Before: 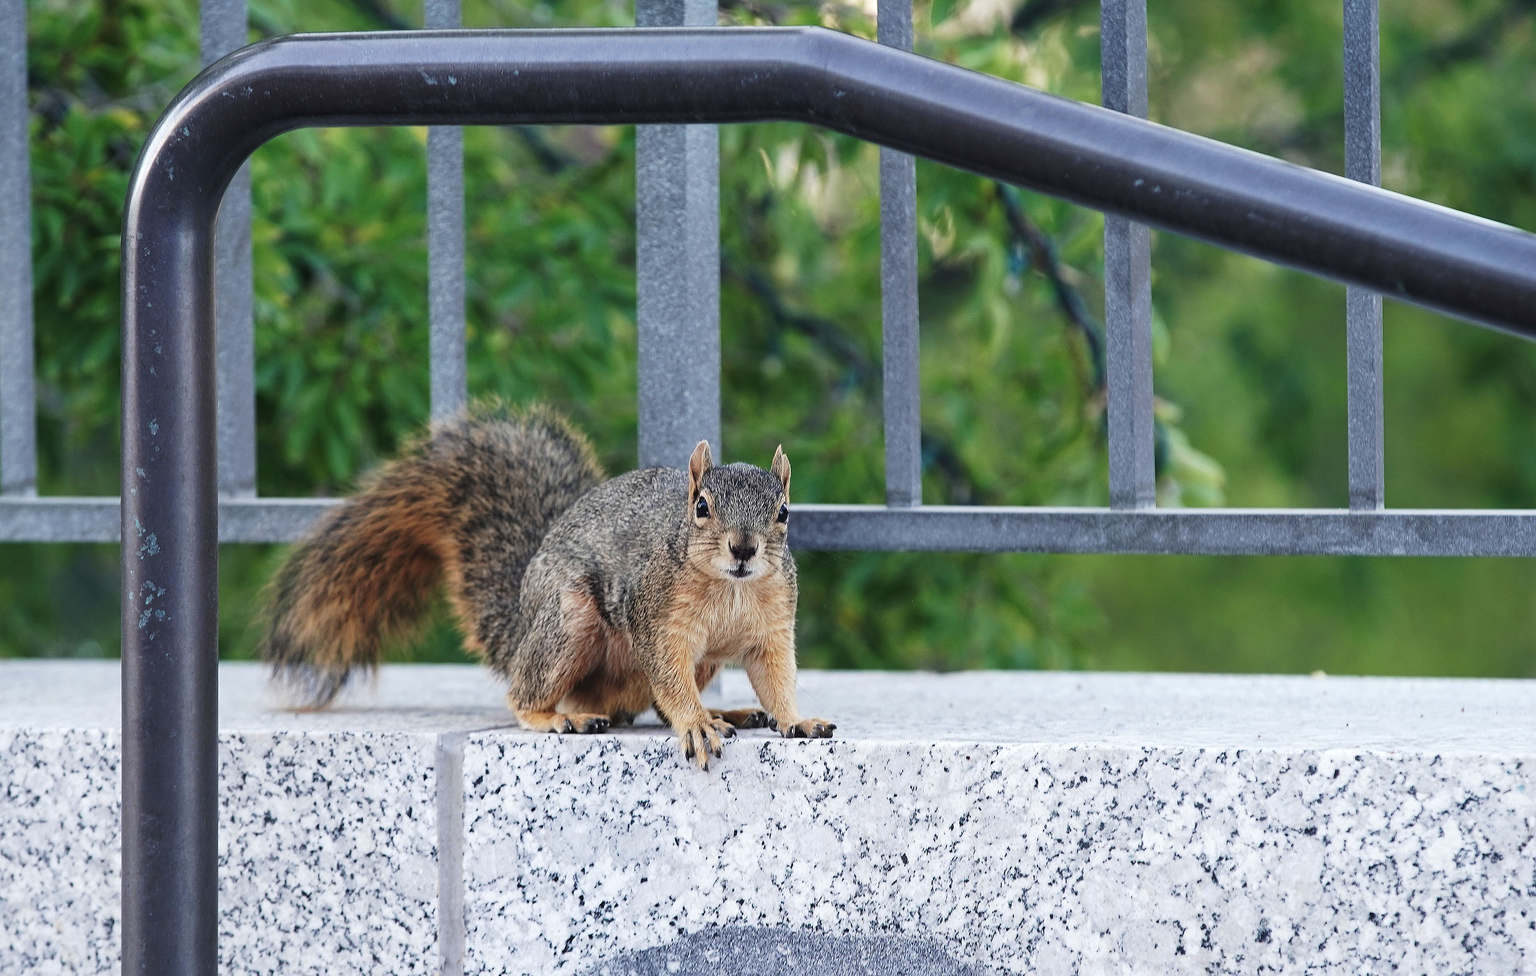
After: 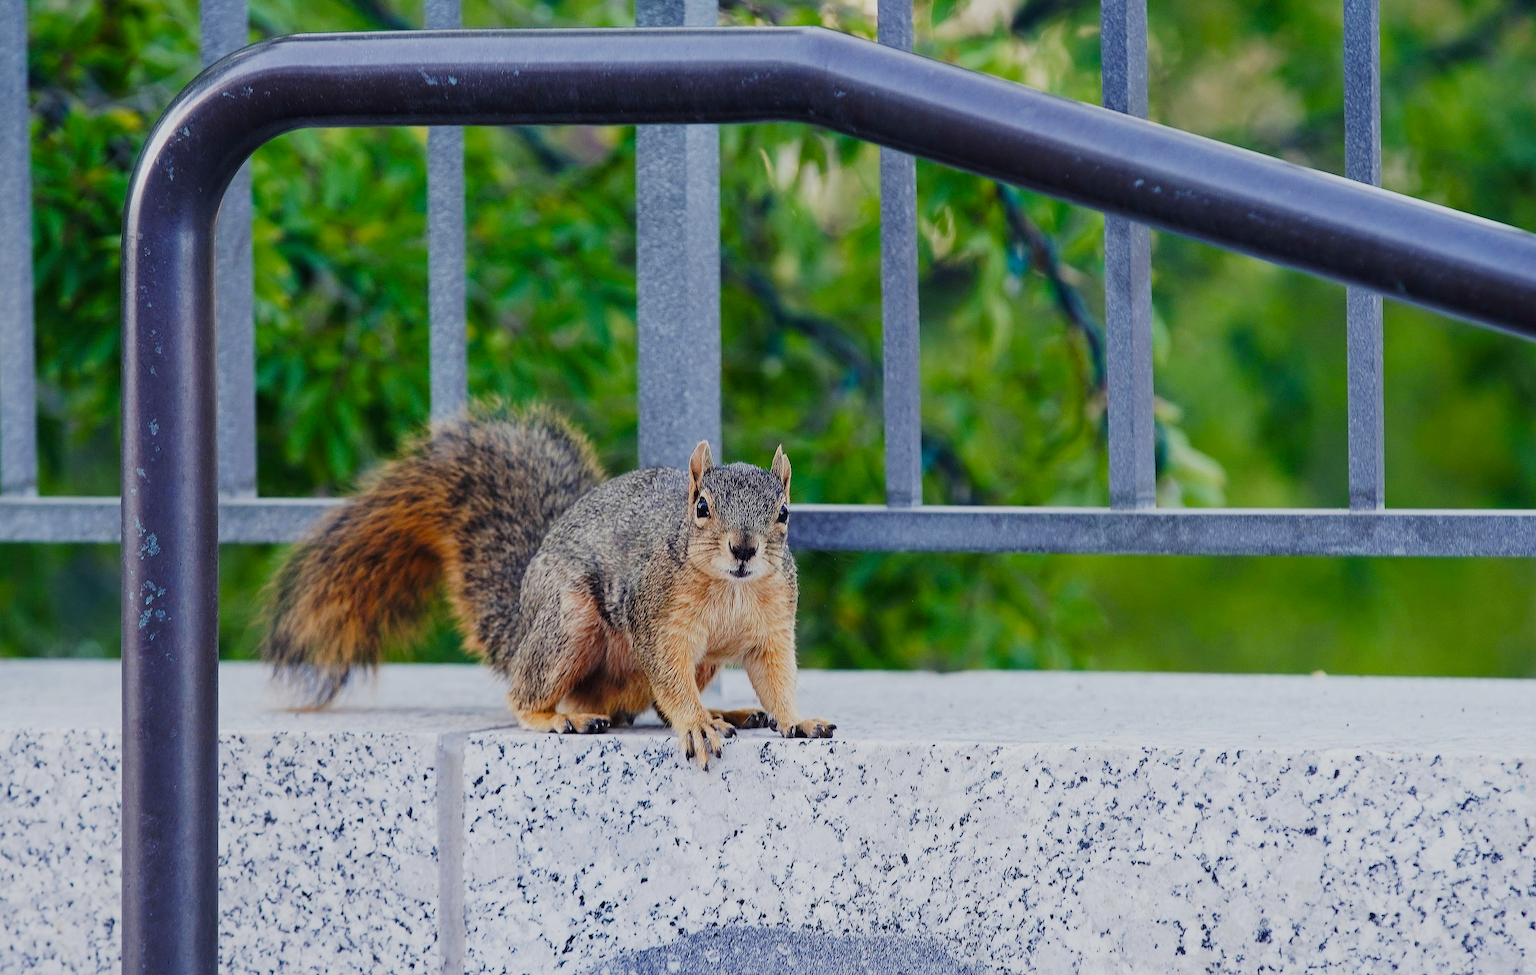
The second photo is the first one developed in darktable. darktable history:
filmic rgb: black relative exposure -7.65 EV, white relative exposure 4.56 EV, threshold 3 EV, hardness 3.61, iterations of high-quality reconstruction 0, contrast in shadows safe, enable highlight reconstruction true
color balance rgb: shadows lift › chroma 3.273%, shadows lift › hue 279.8°, perceptual saturation grading › global saturation 20%, perceptual saturation grading › highlights -14.371%, perceptual saturation grading › shadows 49.608%, global vibrance 20%
